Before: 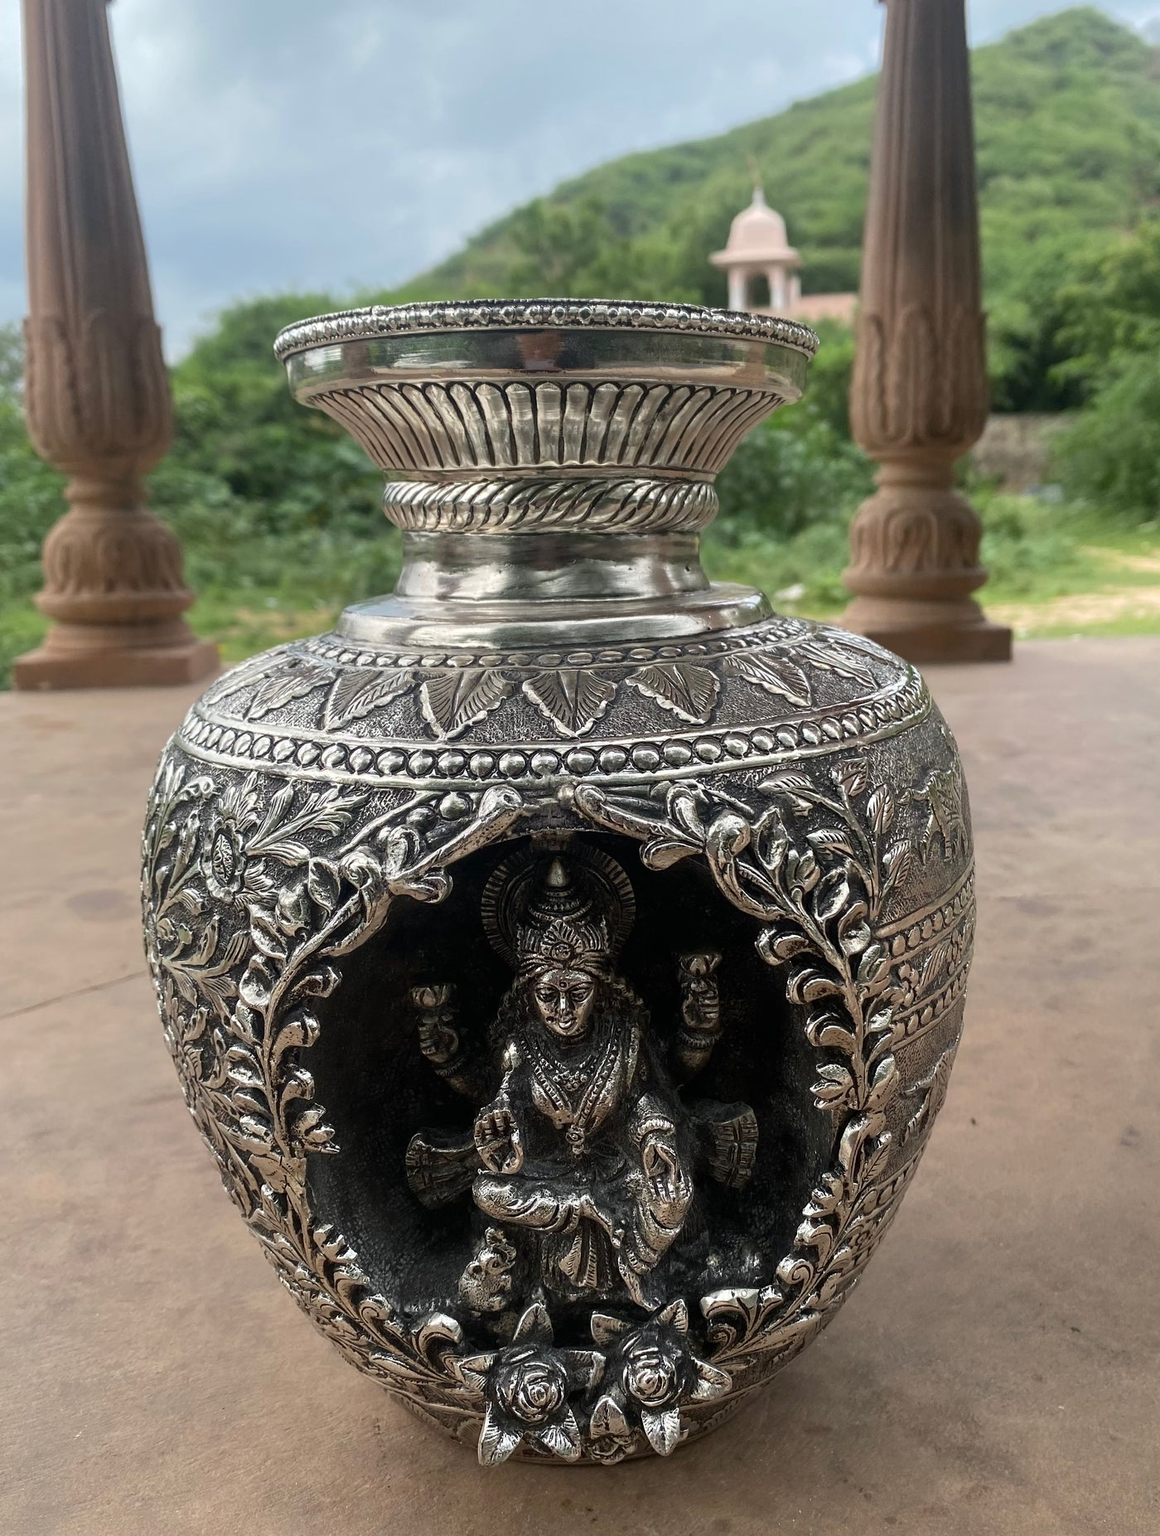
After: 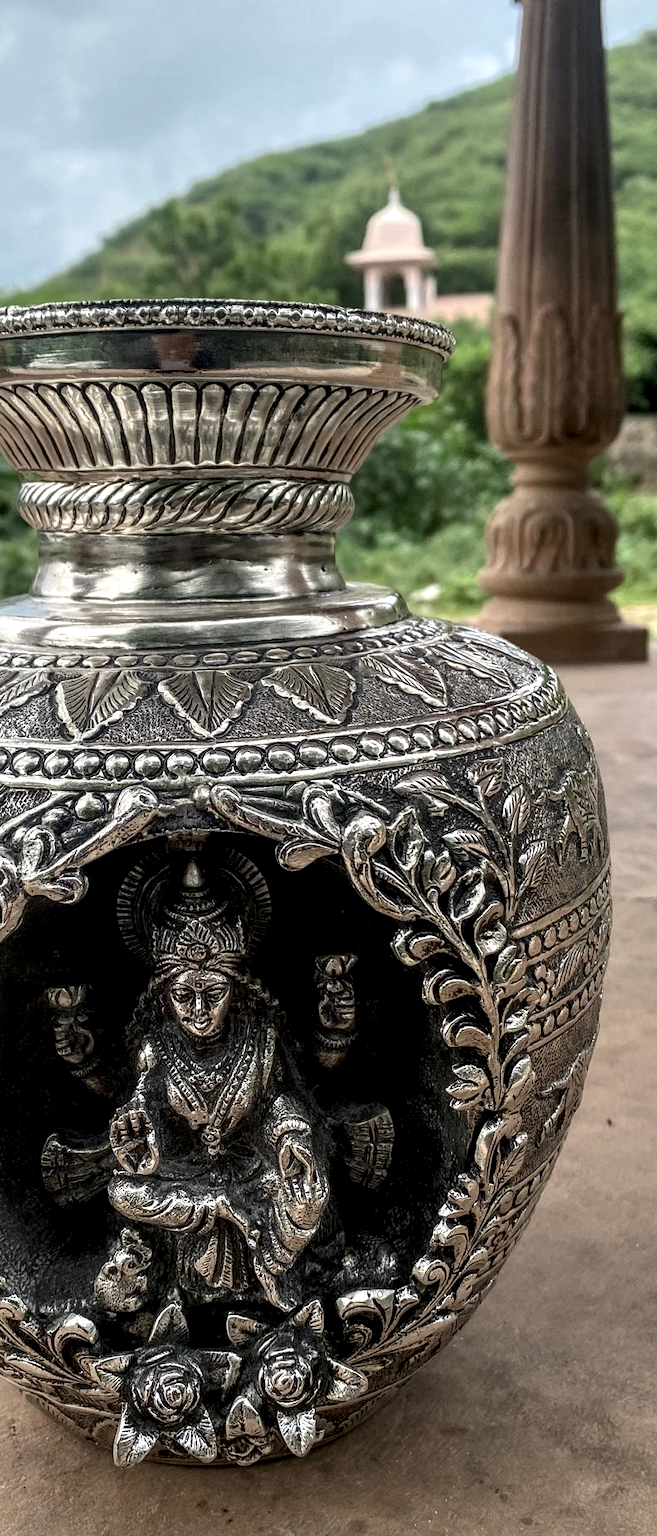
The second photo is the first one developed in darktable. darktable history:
crop: left 31.458%, top 0%, right 11.876%
local contrast: highlights 60%, shadows 60%, detail 160%
